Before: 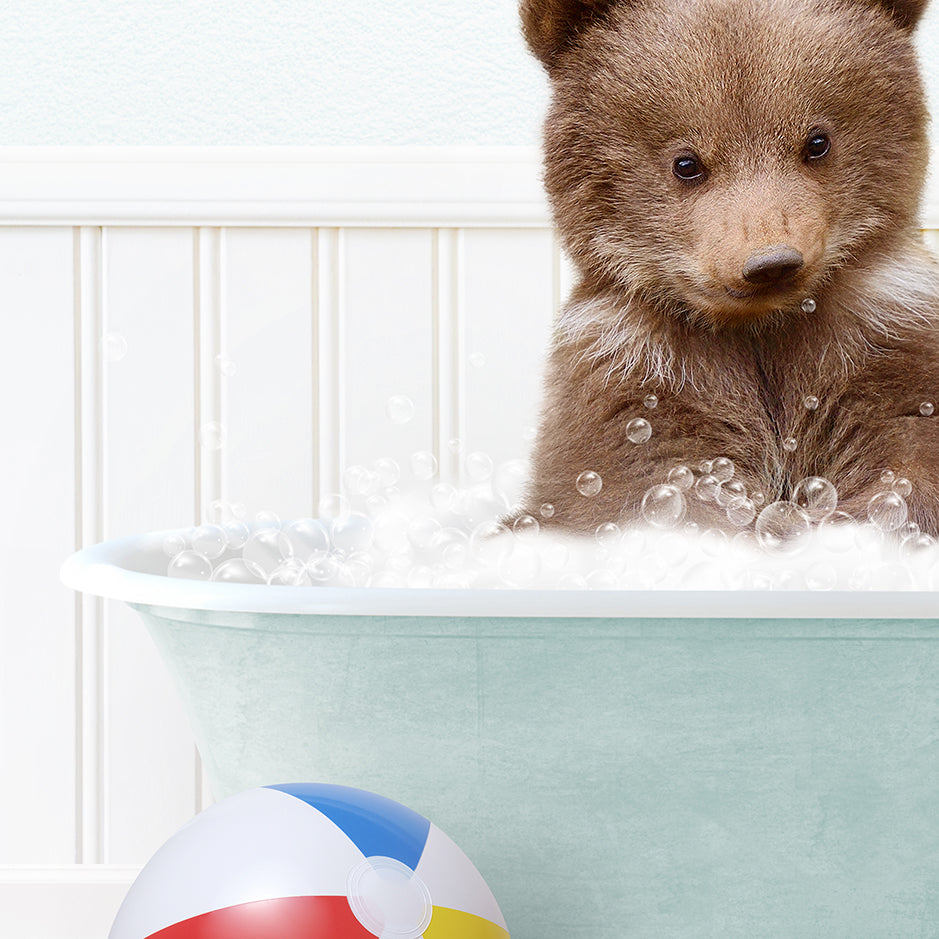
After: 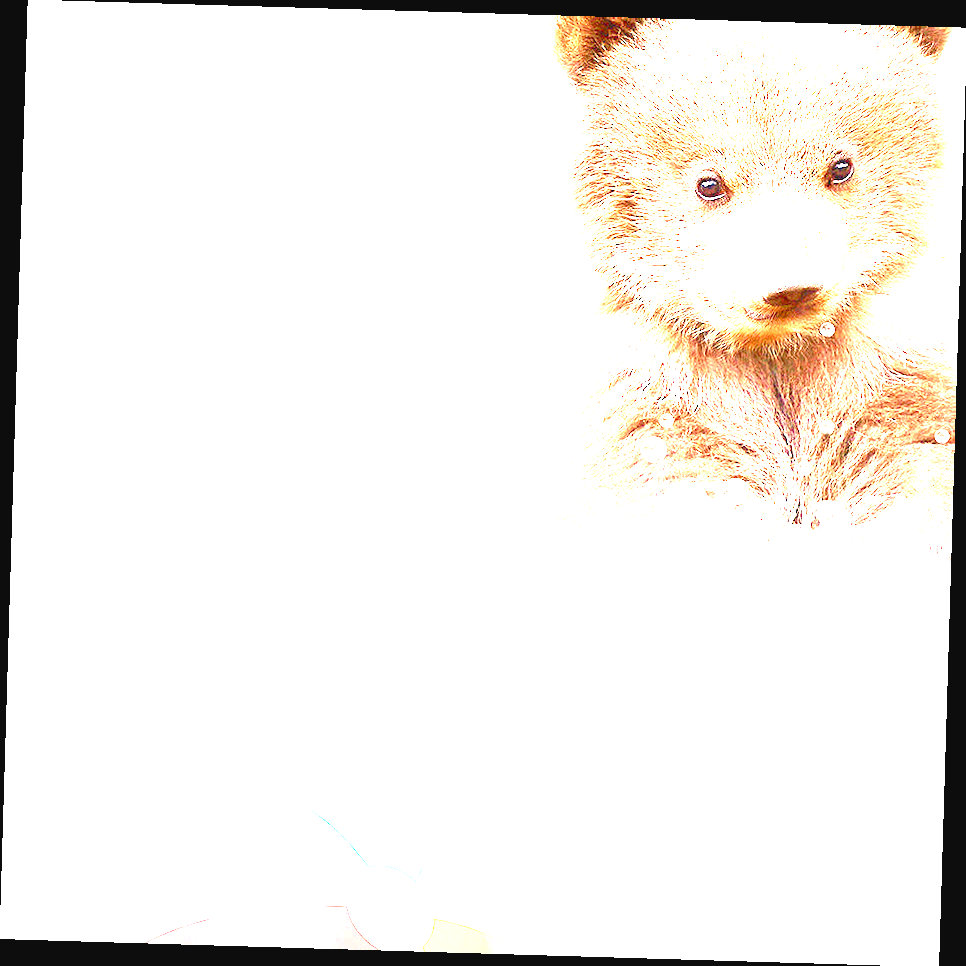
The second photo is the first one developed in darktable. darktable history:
exposure: black level correction 0, exposure 4 EV, compensate exposure bias true, compensate highlight preservation false
color balance rgb: perceptual saturation grading › global saturation 20%, perceptual saturation grading › highlights -25%, perceptual saturation grading › shadows 25%
rotate and perspective: rotation 1.72°, automatic cropping off
tone equalizer: on, module defaults
